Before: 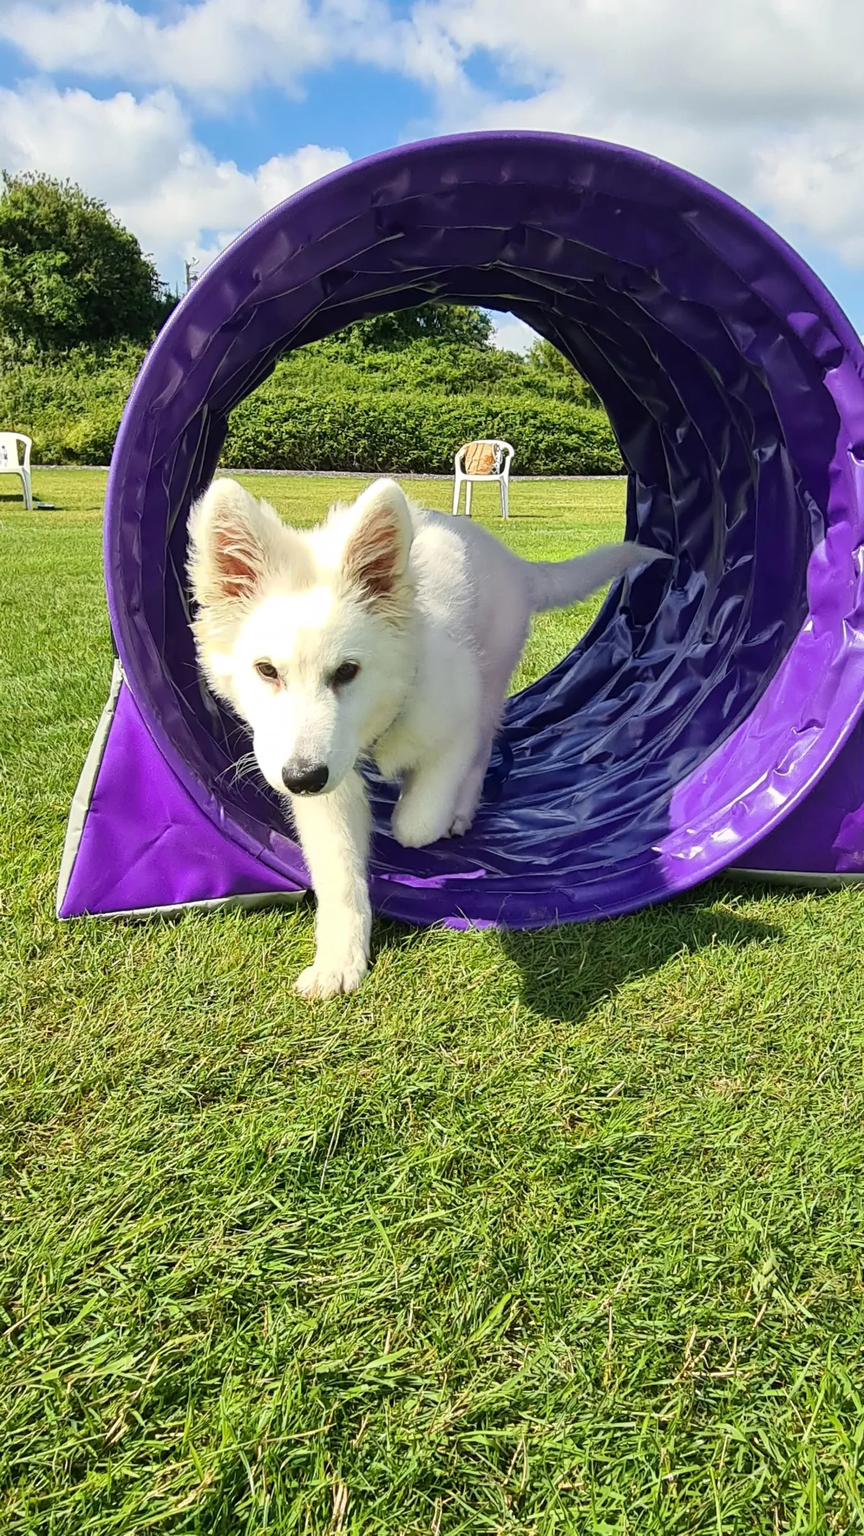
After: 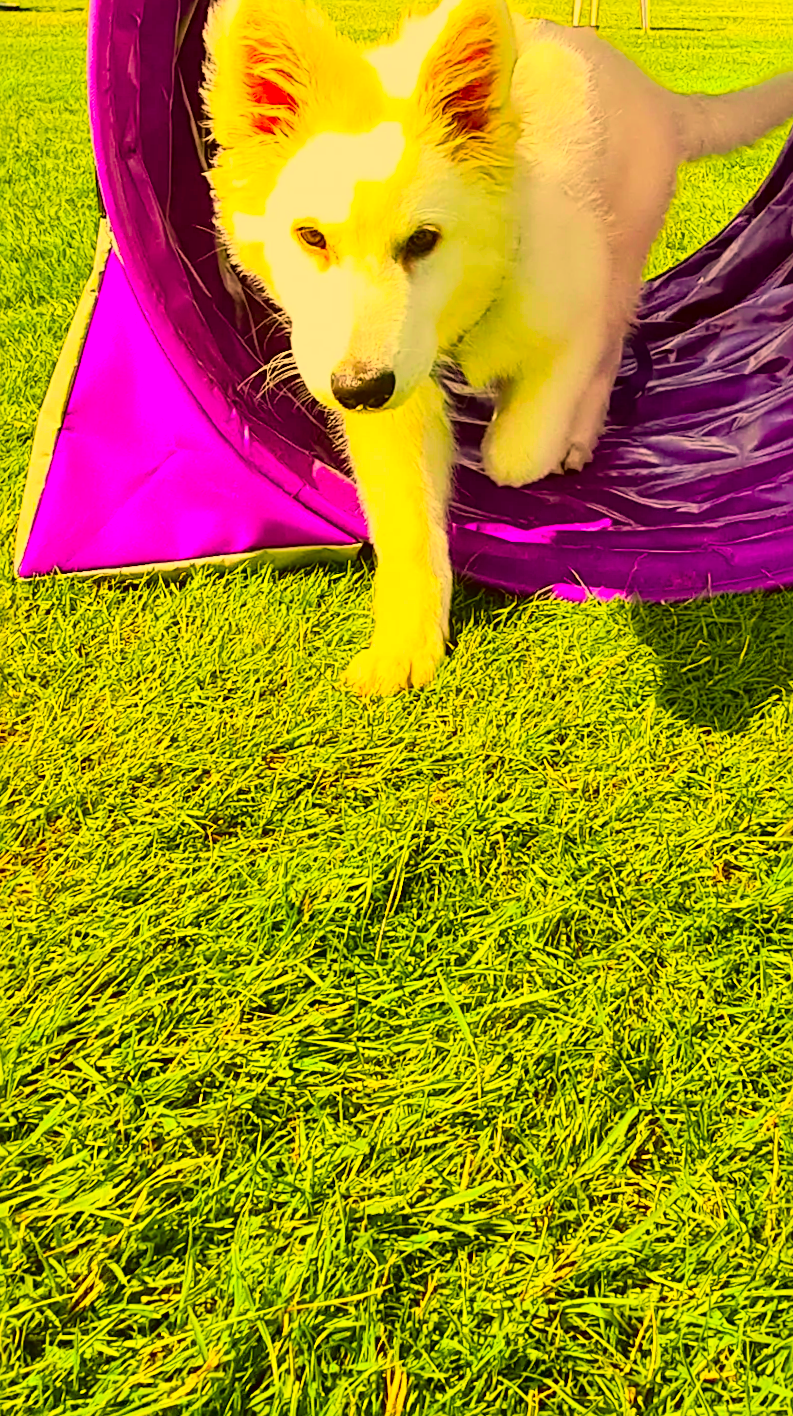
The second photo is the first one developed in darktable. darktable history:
crop and rotate: angle -0.823°, left 3.987%, top 31.907%, right 28.233%
color correction: highlights a* 11, highlights b* 30.78, shadows a* 2.58, shadows b* 16.78, saturation 1.75
tone curve: curves: ch0 [(0, 0.005) (0.103, 0.097) (0.18, 0.22) (0.4, 0.485) (0.5, 0.612) (0.668, 0.787) (0.823, 0.894) (1, 0.971)]; ch1 [(0, 0) (0.172, 0.123) (0.324, 0.253) (0.396, 0.388) (0.478, 0.461) (0.499, 0.498) (0.522, 0.528) (0.609, 0.686) (0.704, 0.818) (1, 1)]; ch2 [(0, 0) (0.411, 0.424) (0.496, 0.501) (0.515, 0.514) (0.555, 0.585) (0.641, 0.69) (1, 1)], color space Lab, independent channels, preserve colors none
sharpen: radius 2.476, amount 0.321
